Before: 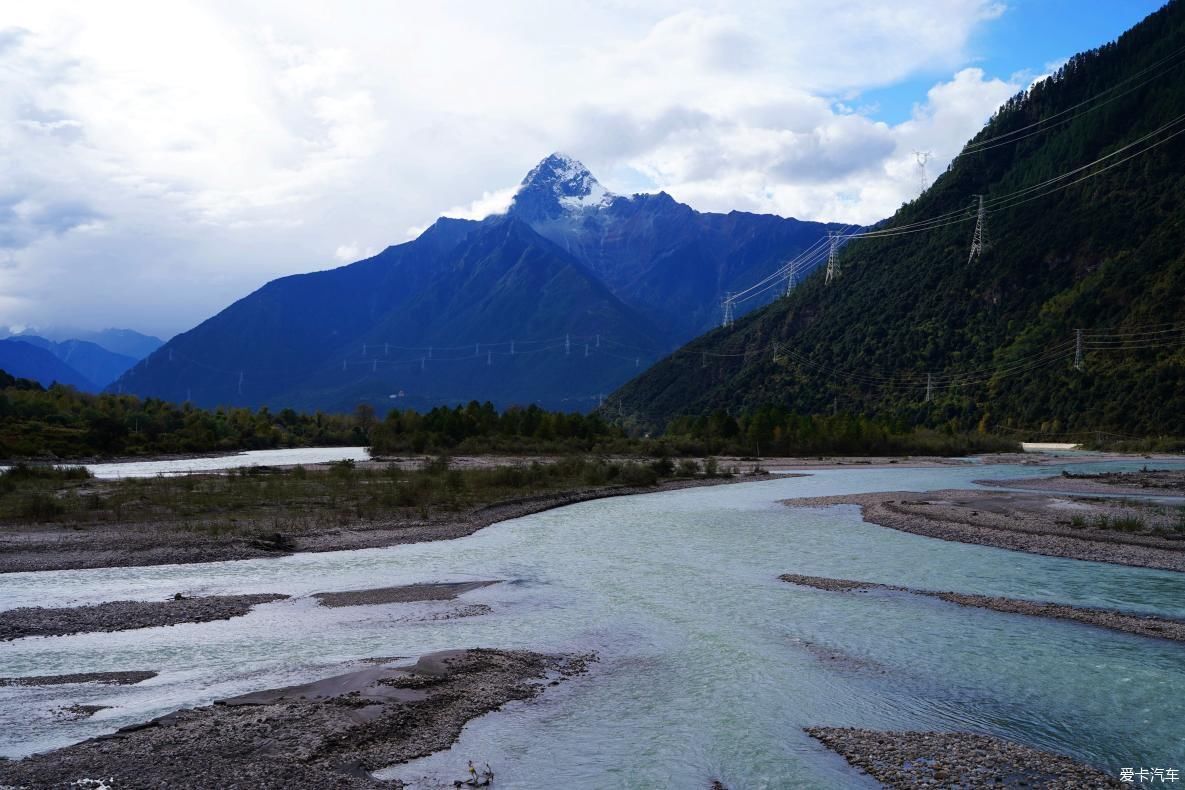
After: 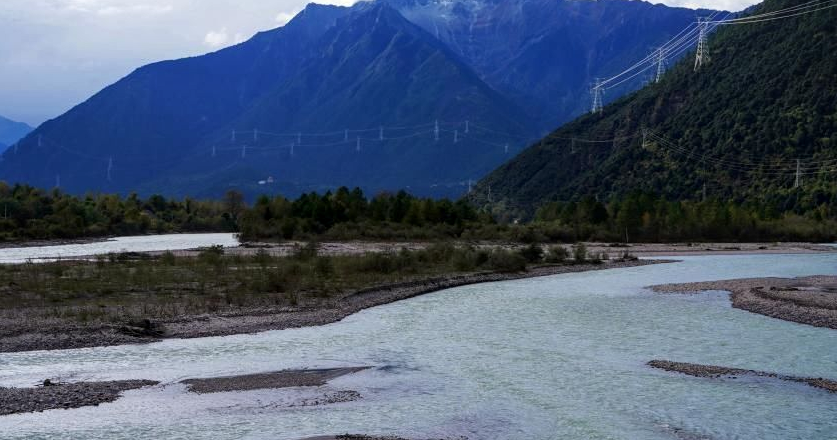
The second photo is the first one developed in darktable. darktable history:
local contrast: on, module defaults
crop: left 11.091%, top 27.196%, right 18.234%, bottom 16.99%
